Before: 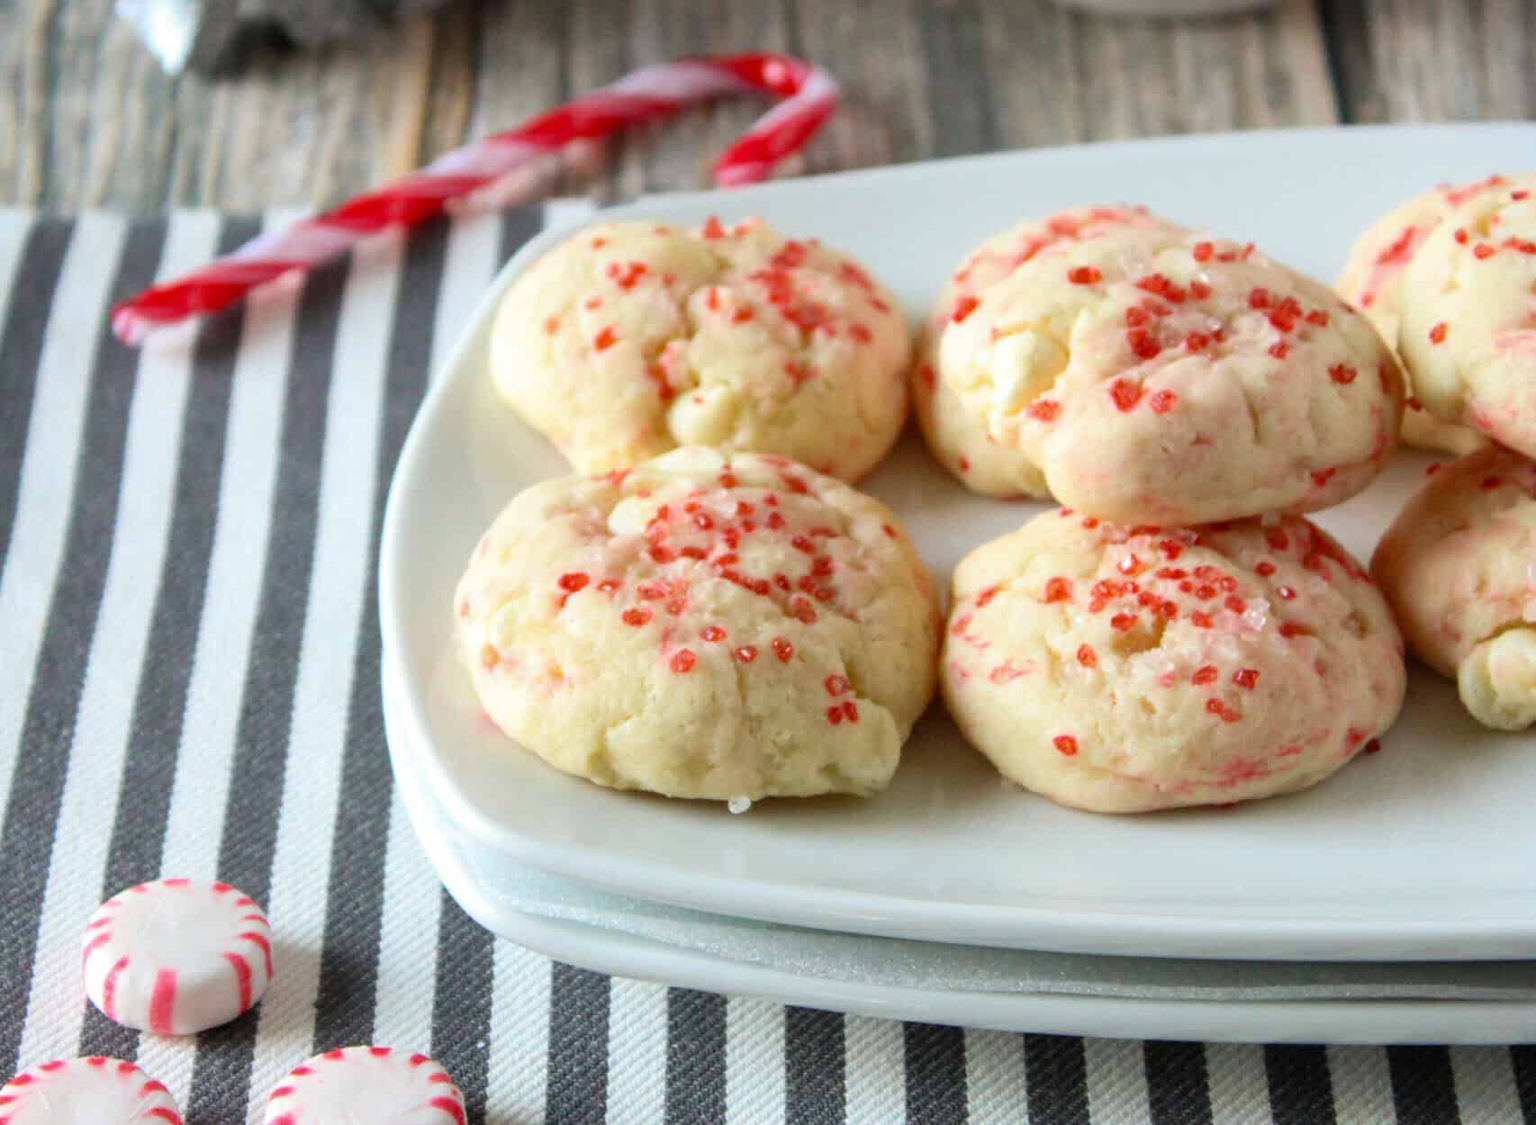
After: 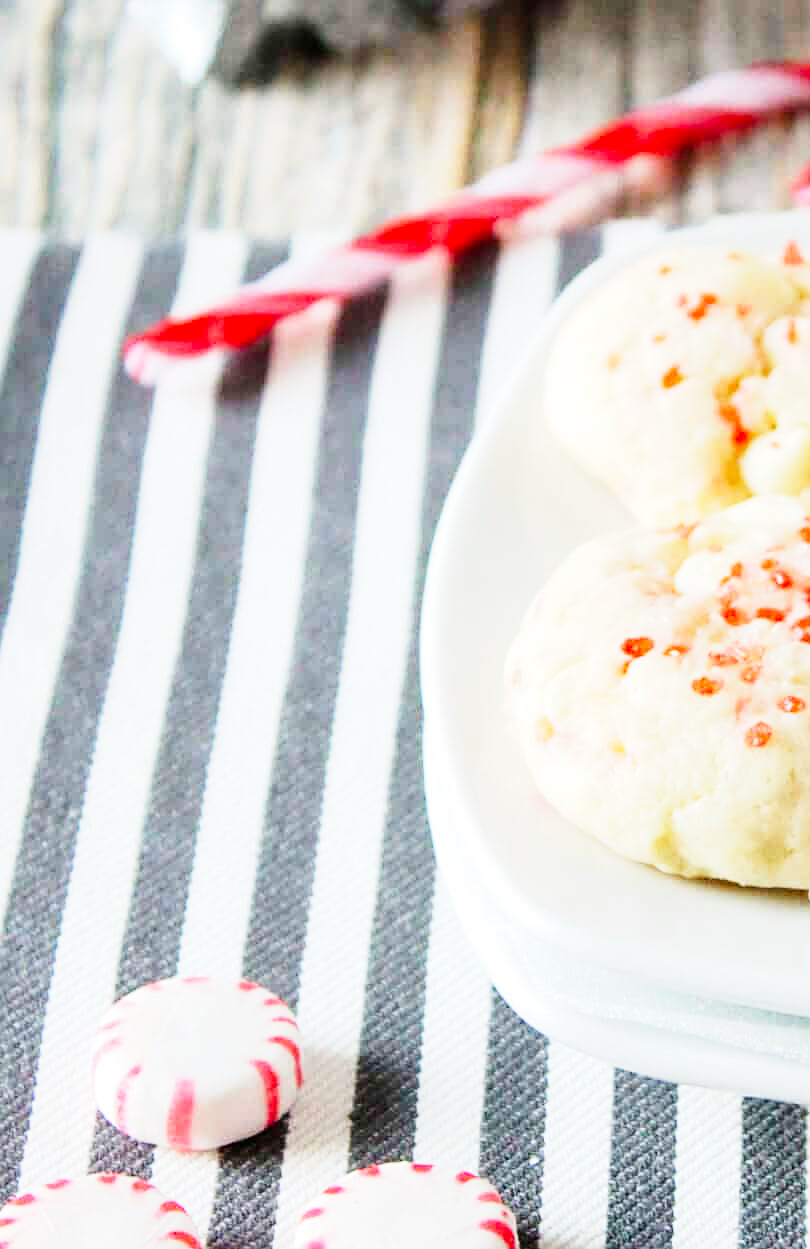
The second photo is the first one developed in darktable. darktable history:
base curve: curves: ch0 [(0, 0) (0, 0.001) (0.001, 0.001) (0.004, 0.002) (0.007, 0.004) (0.015, 0.013) (0.033, 0.045) (0.052, 0.096) (0.075, 0.17) (0.099, 0.241) (0.163, 0.42) (0.219, 0.55) (0.259, 0.616) (0.327, 0.722) (0.365, 0.765) (0.522, 0.873) (0.547, 0.881) (0.689, 0.919) (0.826, 0.952) (1, 1)], preserve colors none
sharpen: on, module defaults
crop and rotate: left 0.034%, top 0%, right 52.435%
